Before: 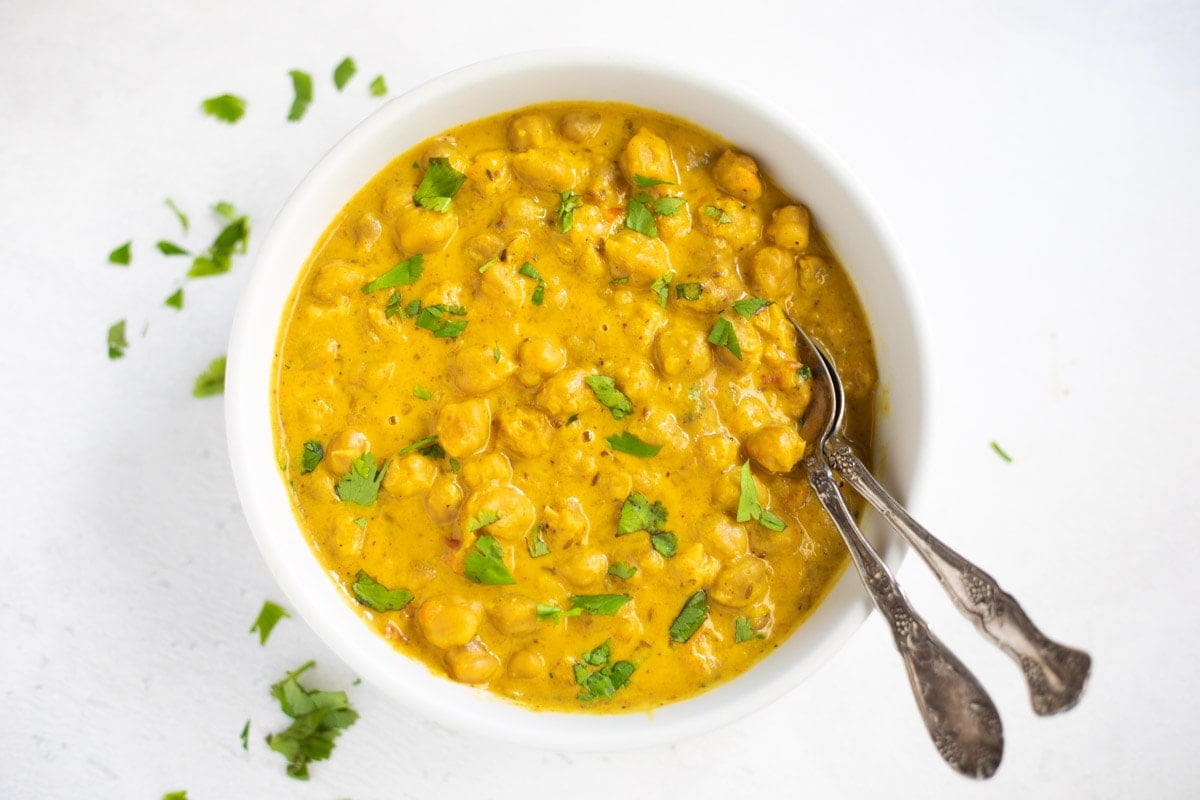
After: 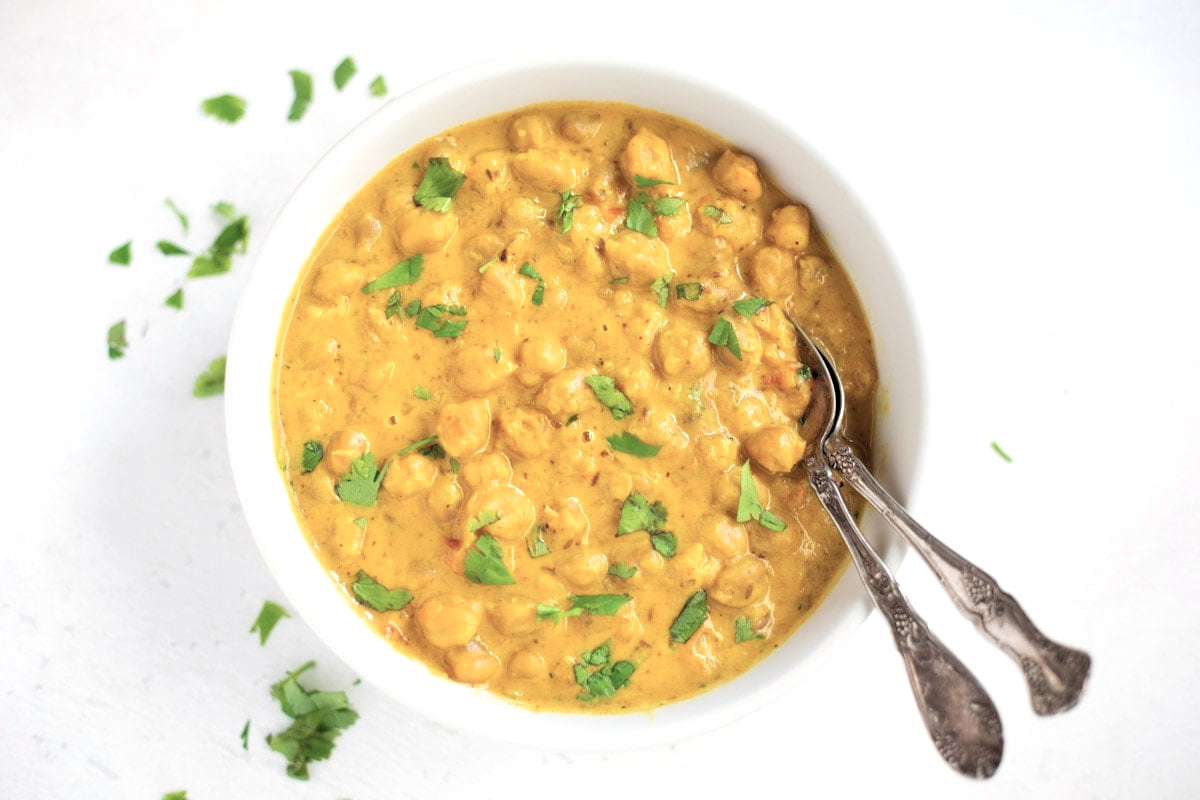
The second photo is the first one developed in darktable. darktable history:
color contrast: blue-yellow contrast 0.7
rgb levels: levels [[0.013, 0.434, 0.89], [0, 0.5, 1], [0, 0.5, 1]]
